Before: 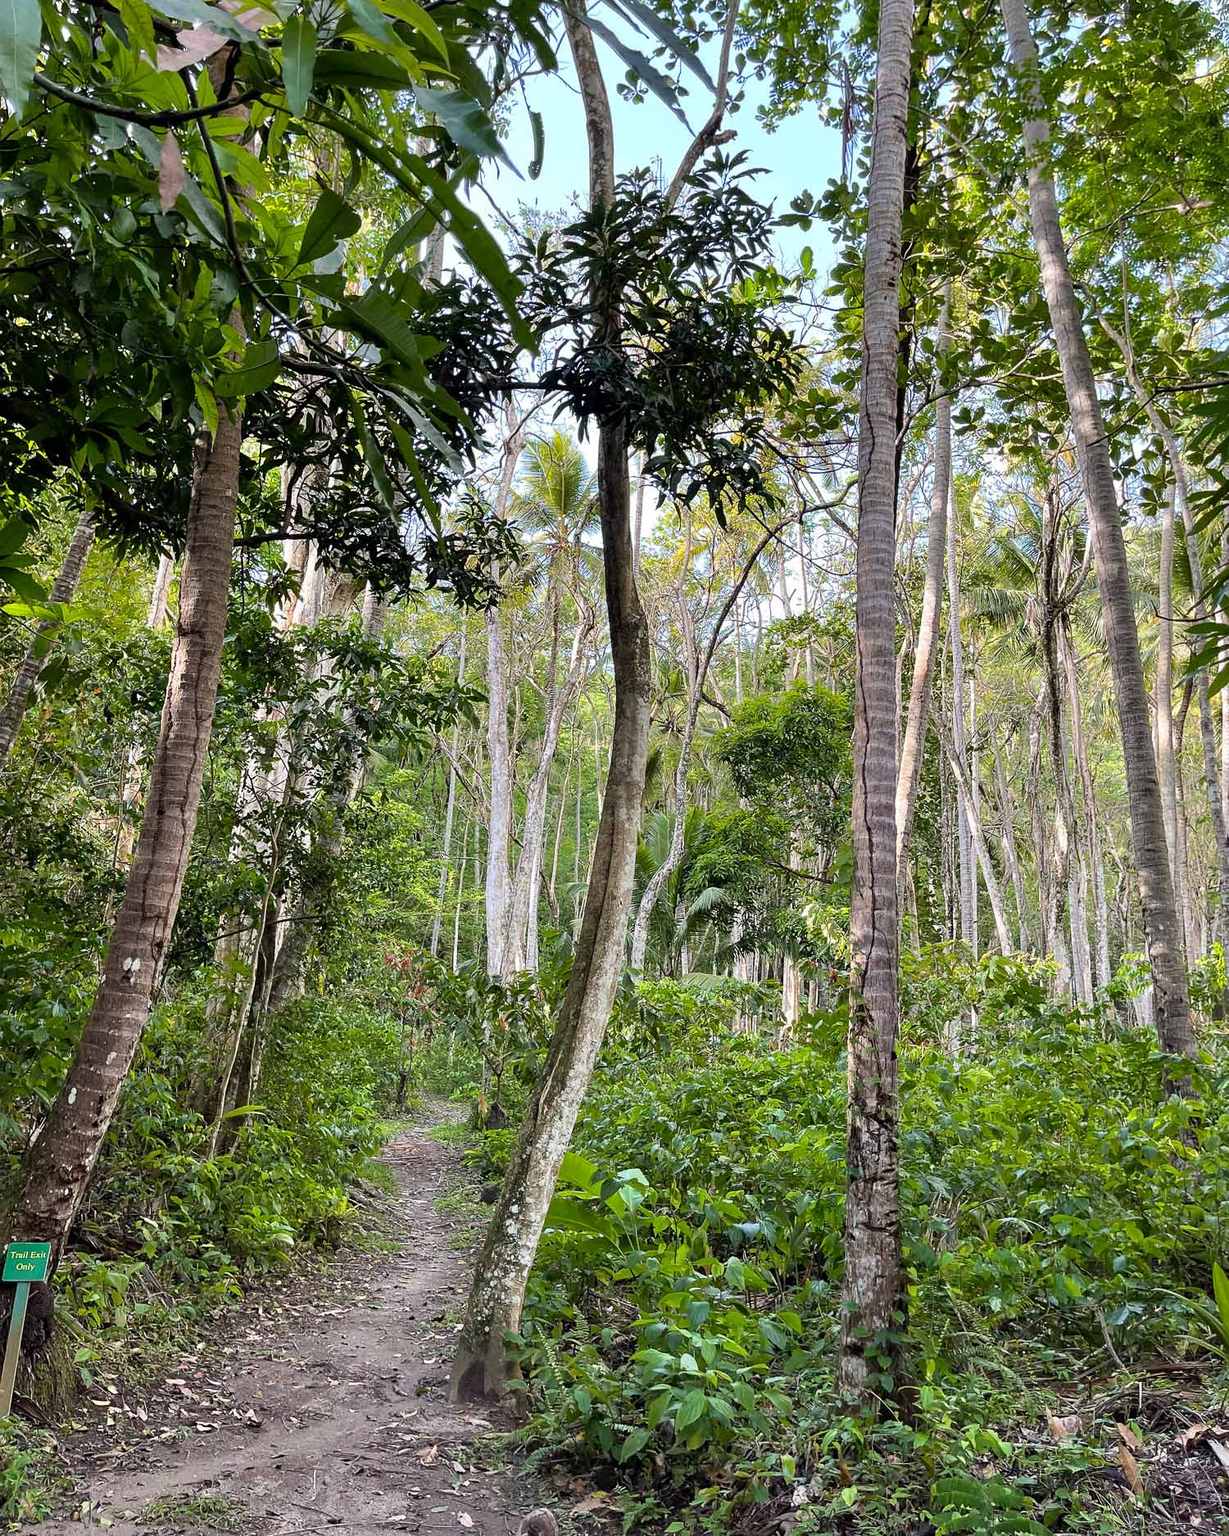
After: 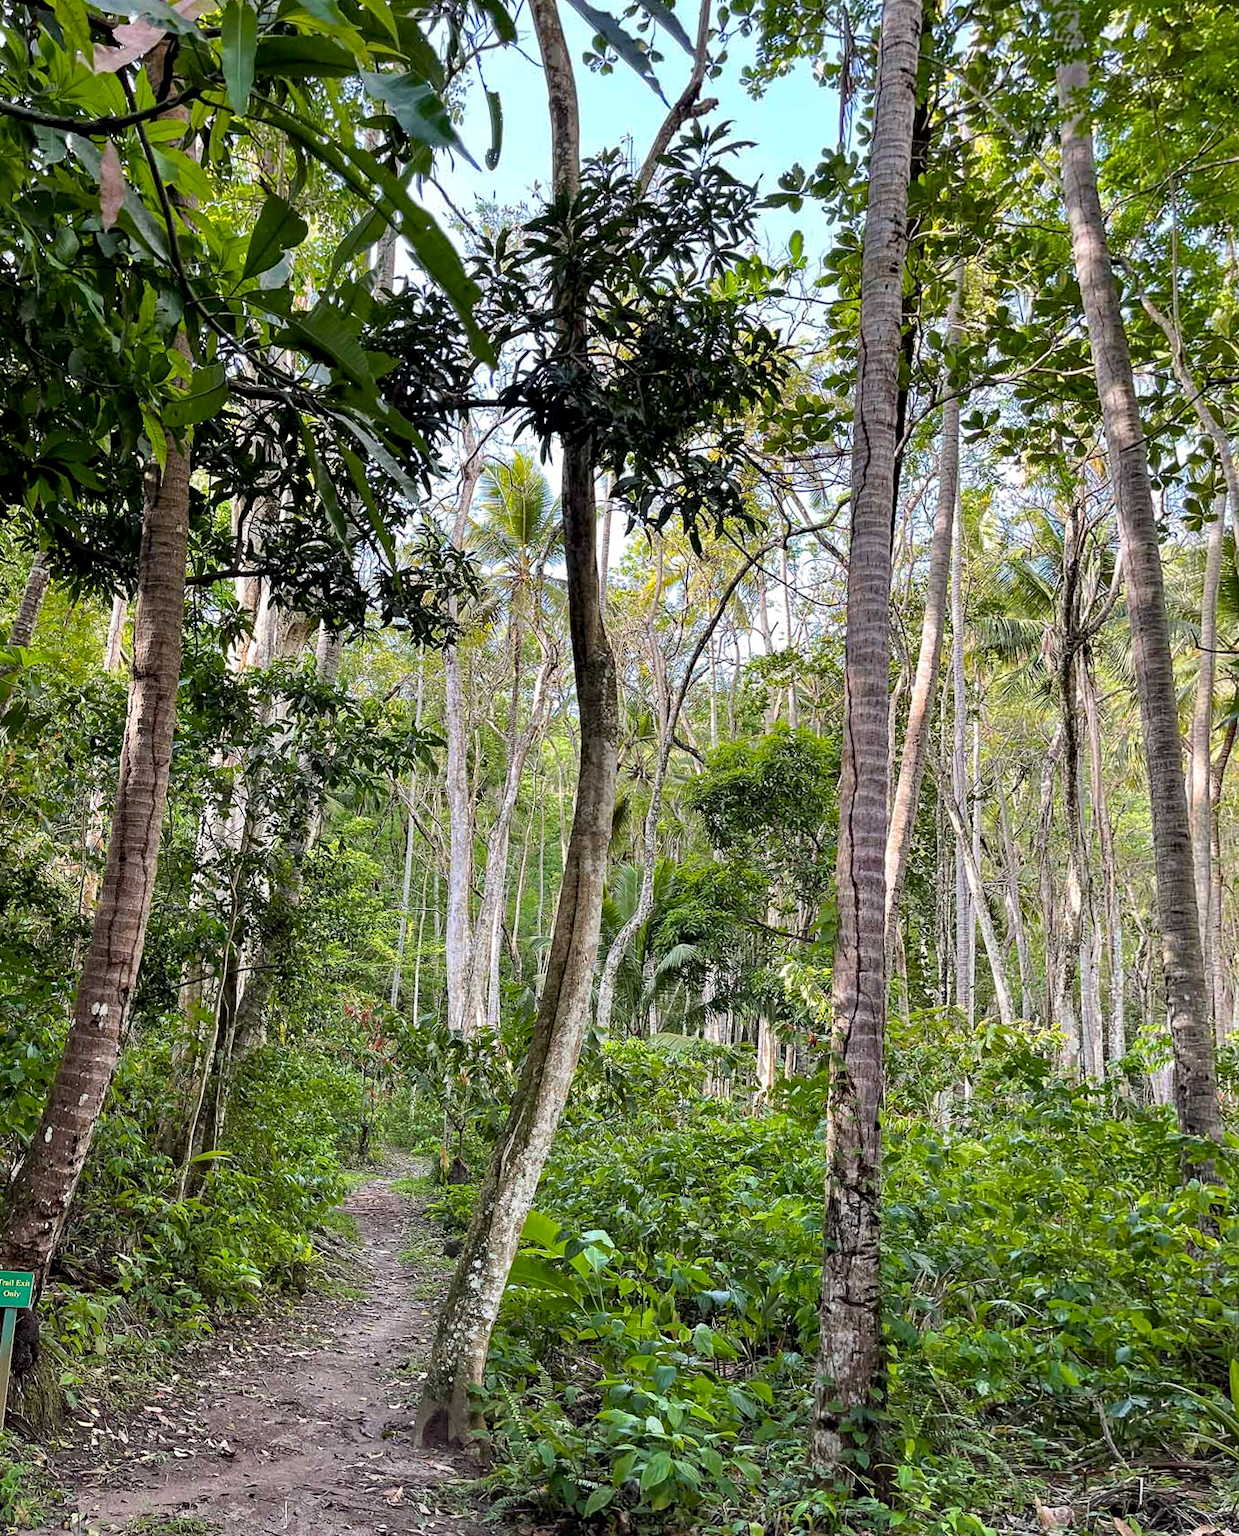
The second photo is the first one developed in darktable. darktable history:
exposure: black level correction 0.001, compensate highlight preservation false
rotate and perspective: rotation 0.062°, lens shift (vertical) 0.115, lens shift (horizontal) -0.133, crop left 0.047, crop right 0.94, crop top 0.061, crop bottom 0.94
local contrast: highlights 100%, shadows 100%, detail 120%, midtone range 0.2
haze removal: strength 0.29, distance 0.25, compatibility mode true, adaptive false
